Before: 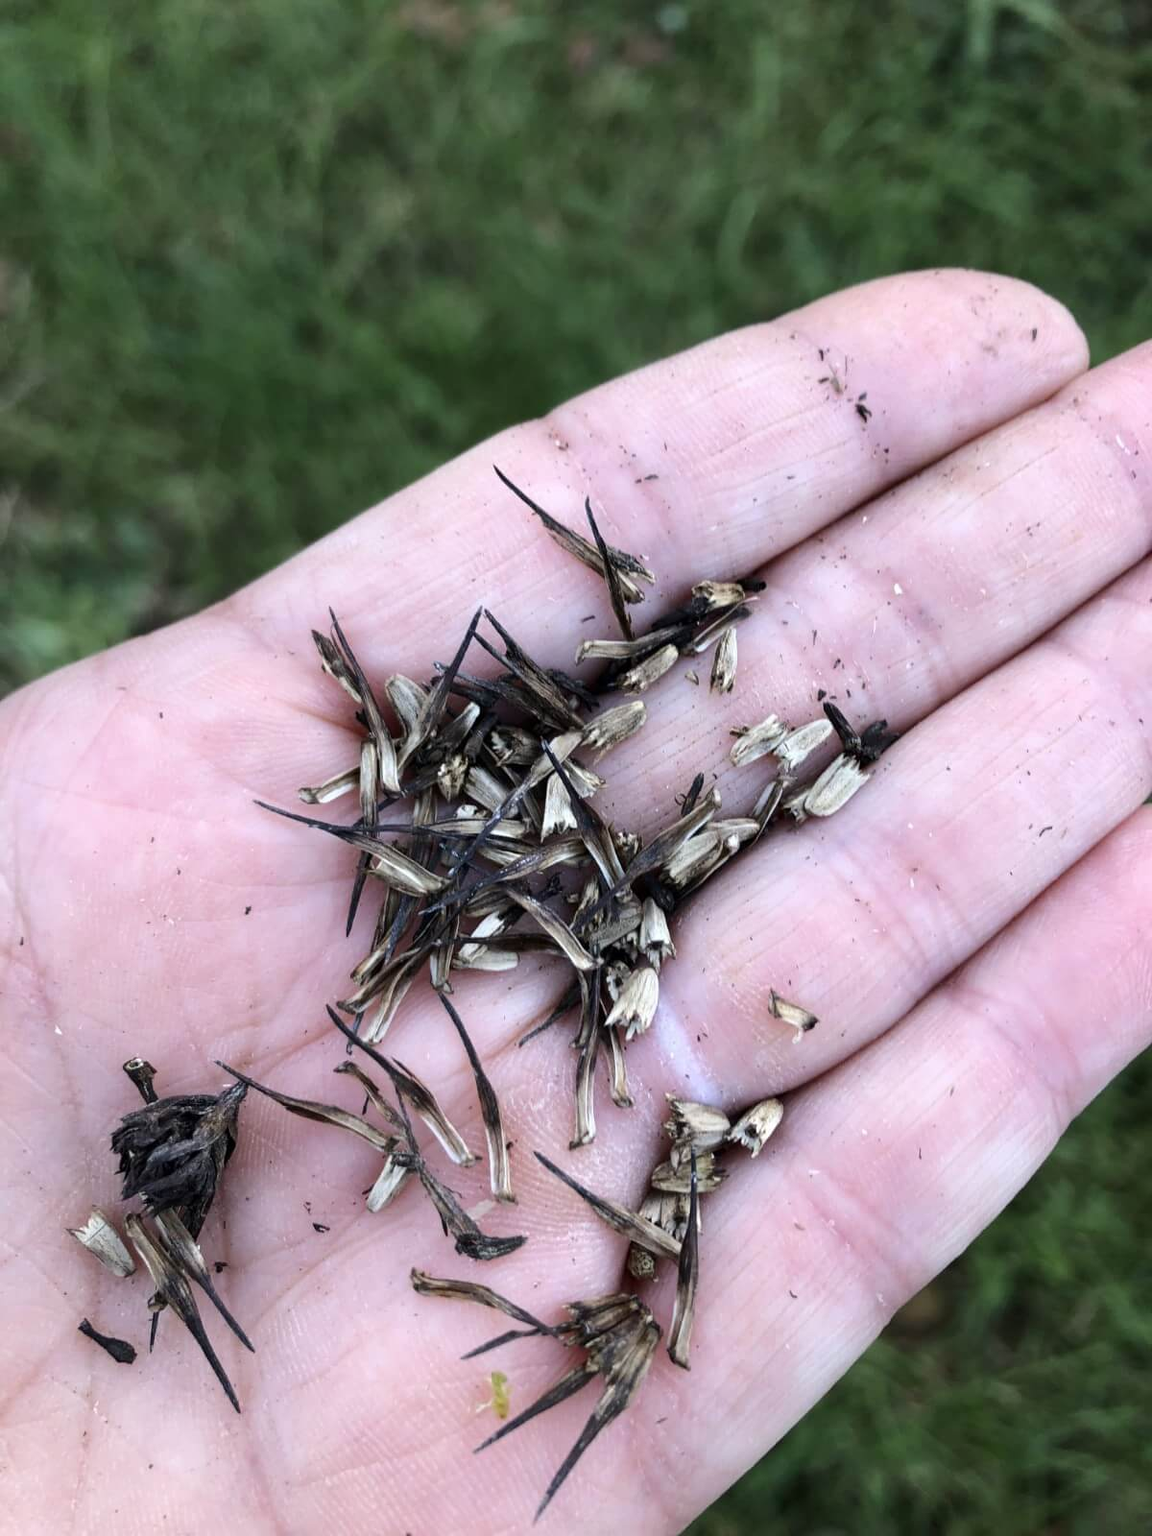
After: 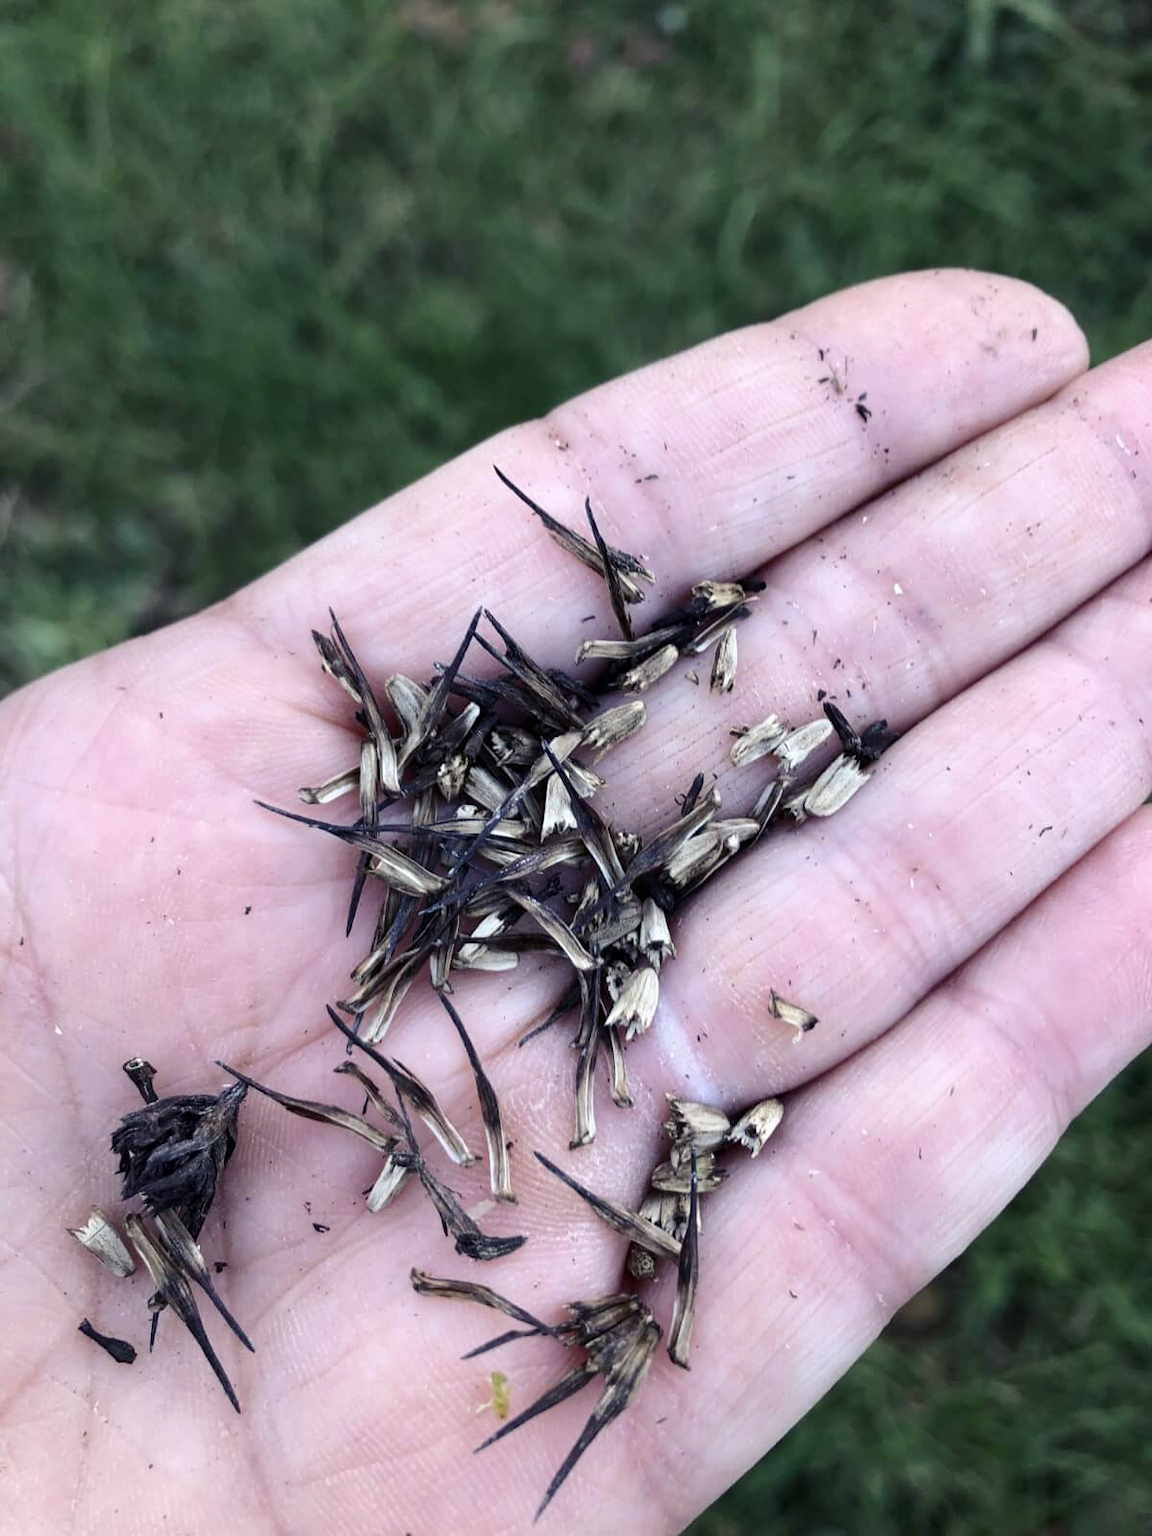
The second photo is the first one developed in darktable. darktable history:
color balance rgb: shadows lift › luminance -21.611%, shadows lift › chroma 6.549%, shadows lift › hue 269.6°, linear chroma grading › shadows -1.948%, linear chroma grading › highlights -14.19%, linear chroma grading › global chroma -9.522%, linear chroma grading › mid-tones -9.811%, perceptual saturation grading › global saturation 19.854%
